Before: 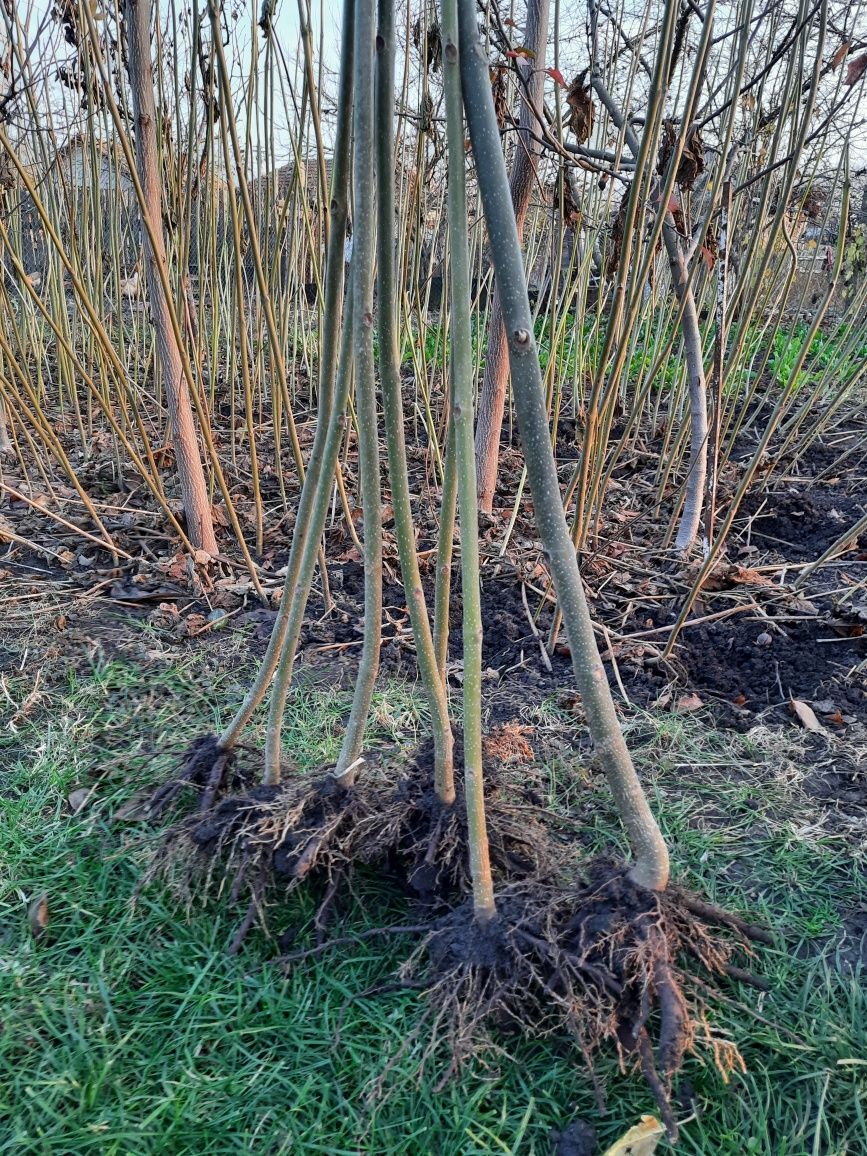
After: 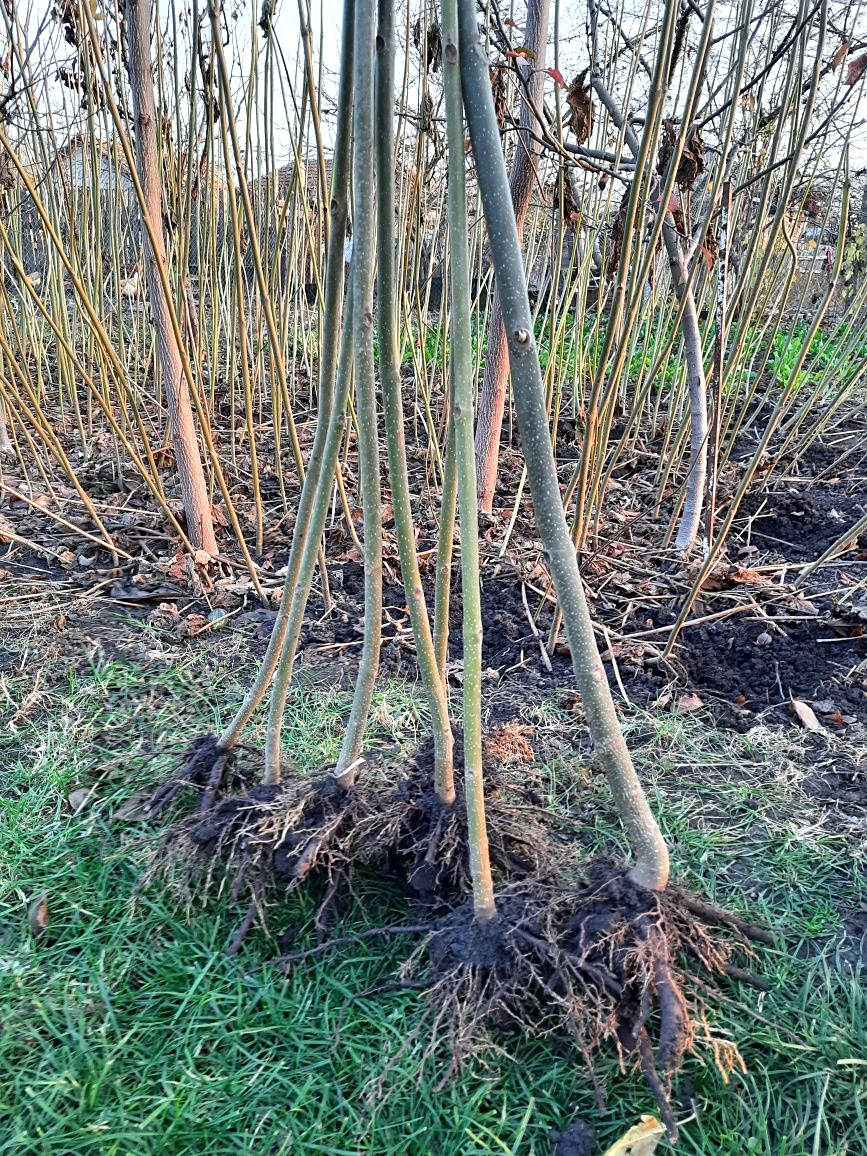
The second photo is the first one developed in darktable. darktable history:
exposure: black level correction 0, exposure 0.498 EV, compensate exposure bias true, compensate highlight preservation false
sharpen: amount 0.206
